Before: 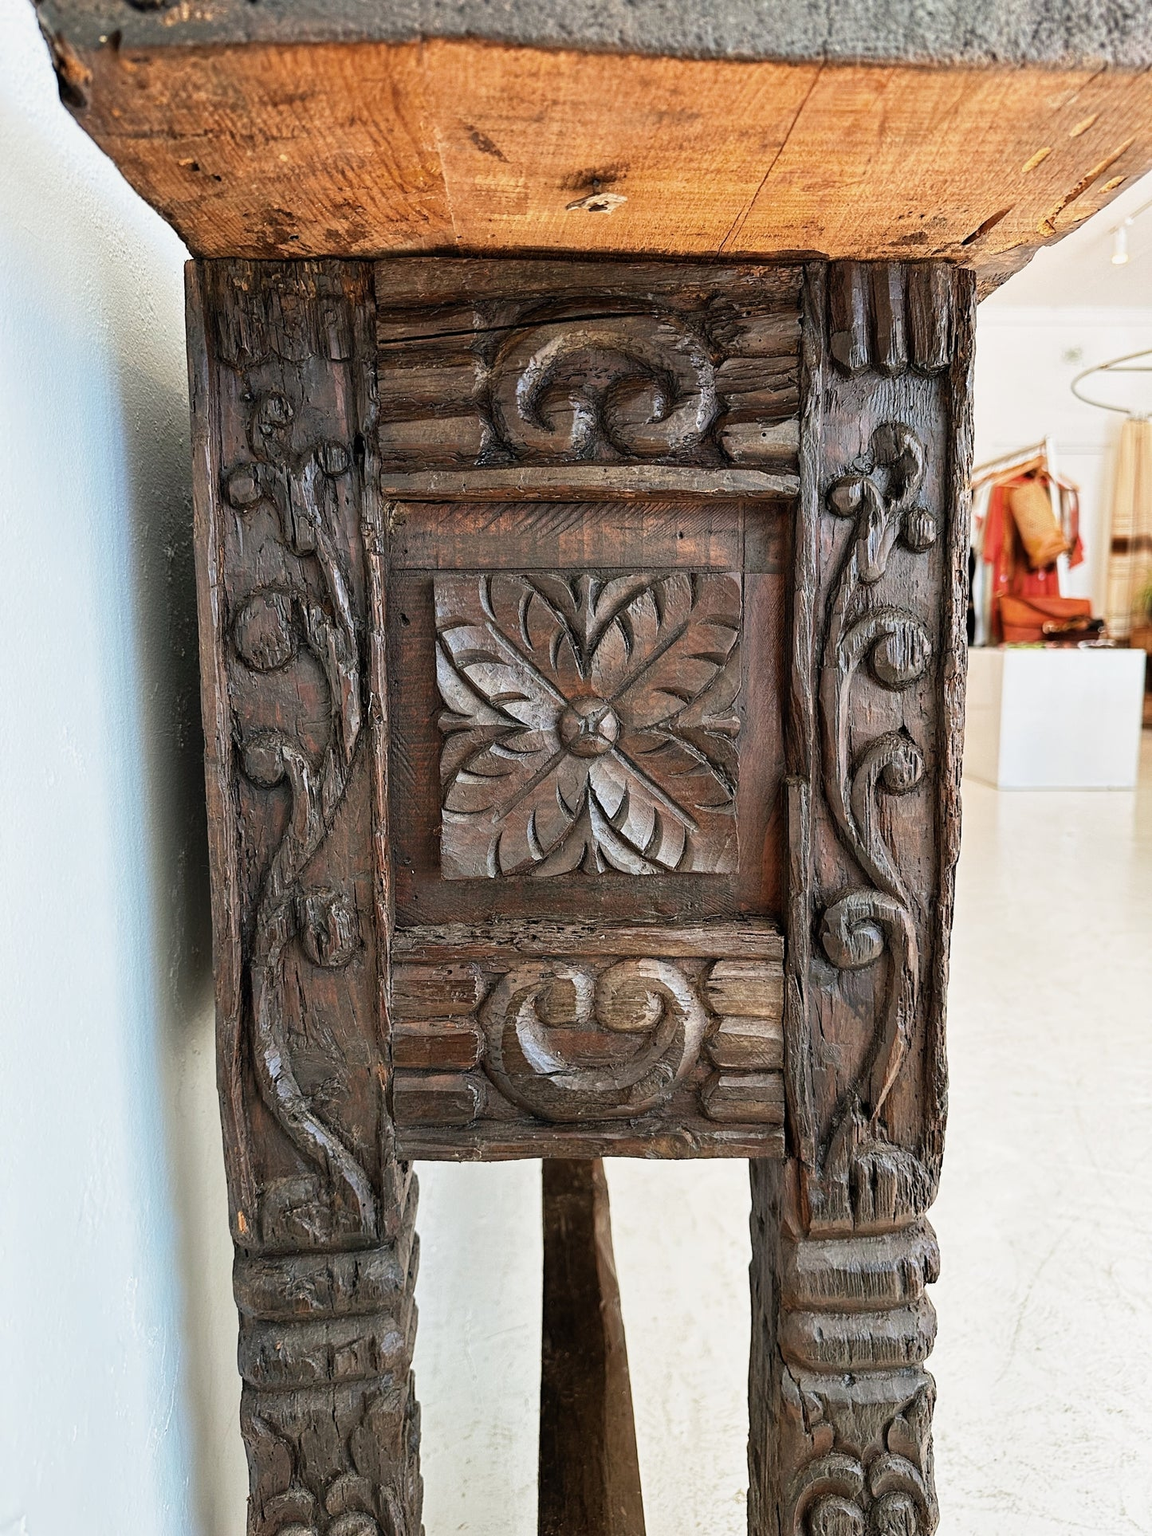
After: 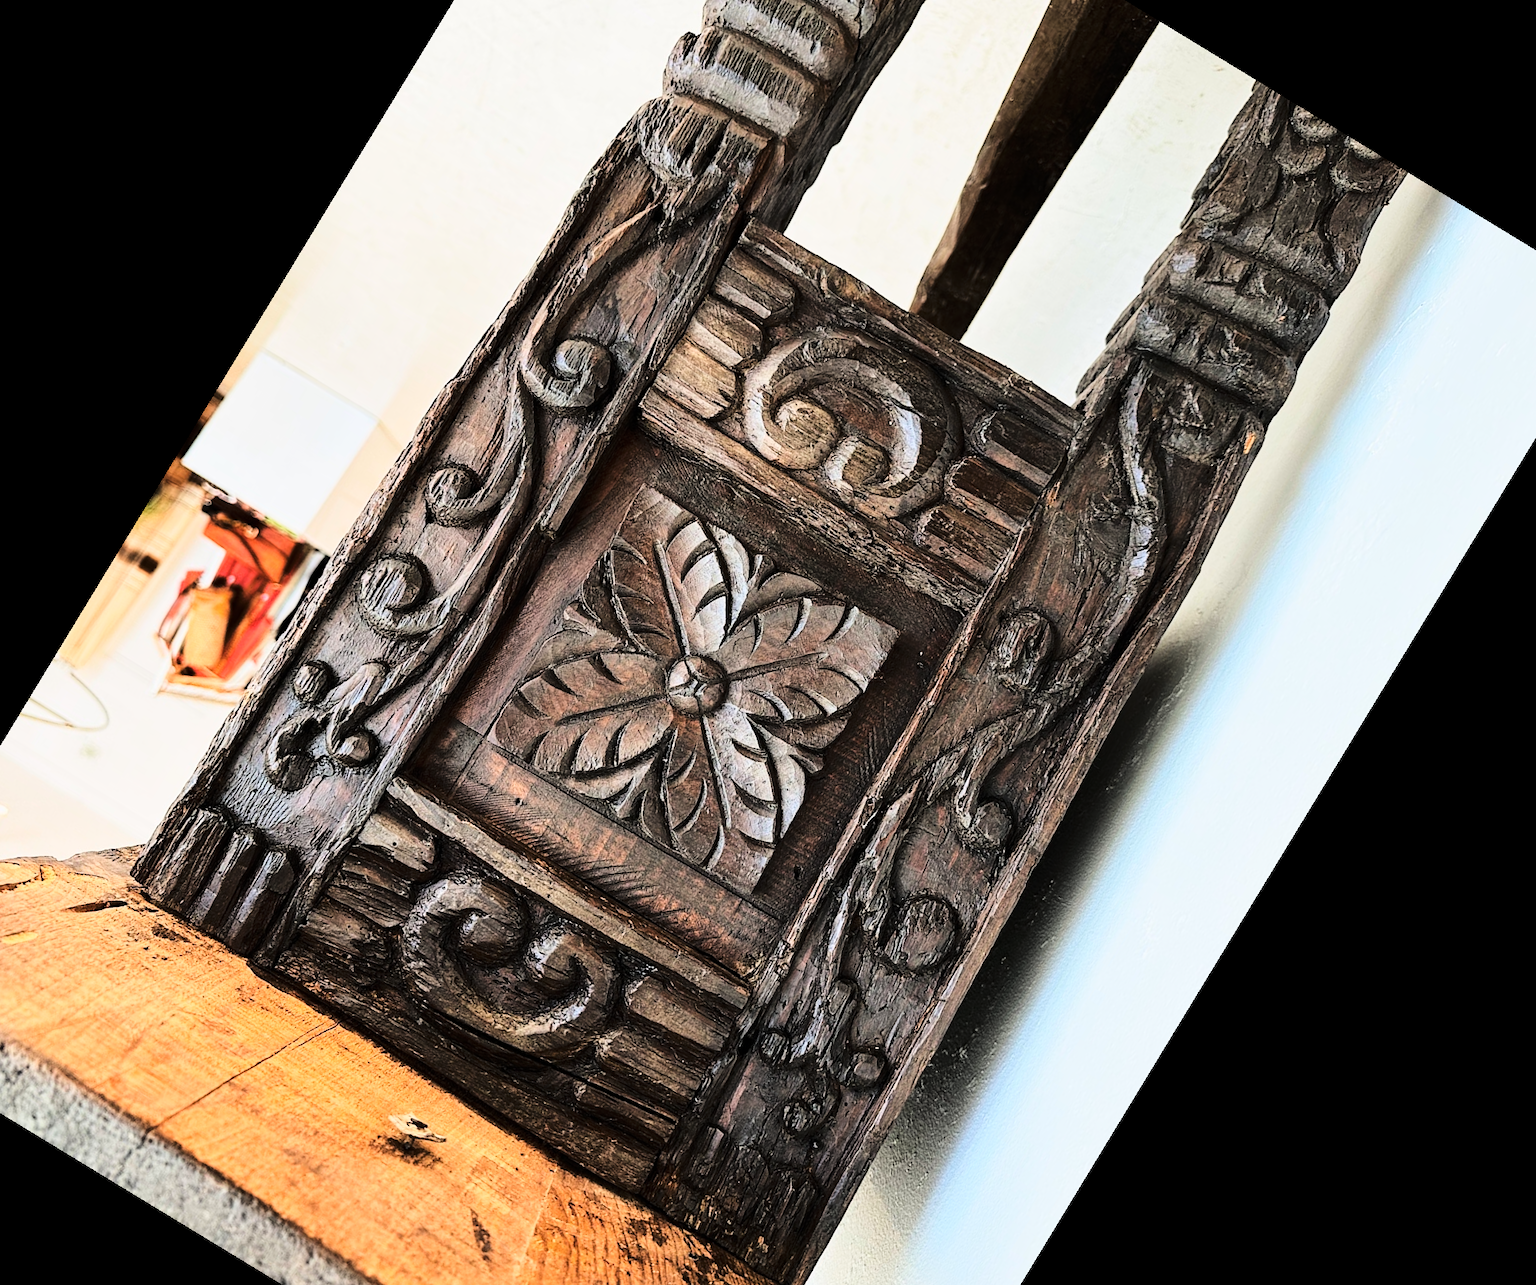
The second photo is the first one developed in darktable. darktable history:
crop and rotate: angle 148.68°, left 9.111%, top 15.603%, right 4.588%, bottom 17.041%
tone curve: curves: ch0 [(0, 0) (0.179, 0.073) (0.265, 0.147) (0.463, 0.553) (0.51, 0.635) (0.716, 0.863) (1, 0.997)], color space Lab, linked channels, preserve colors none
